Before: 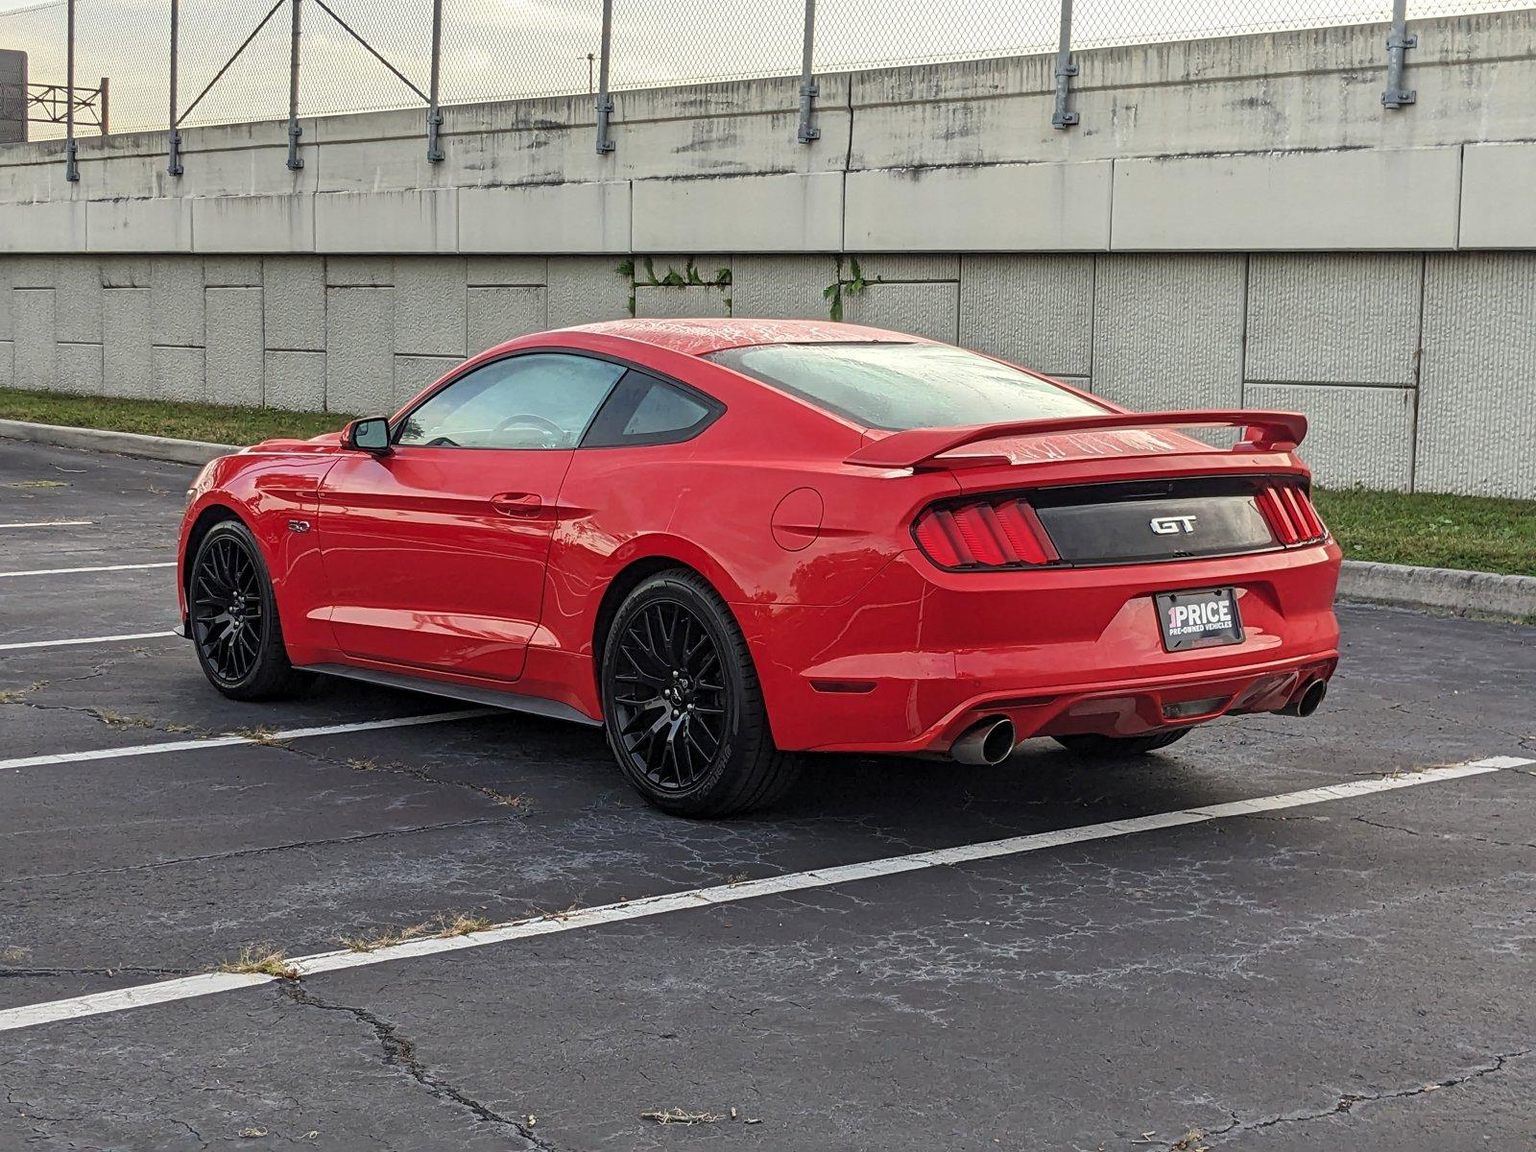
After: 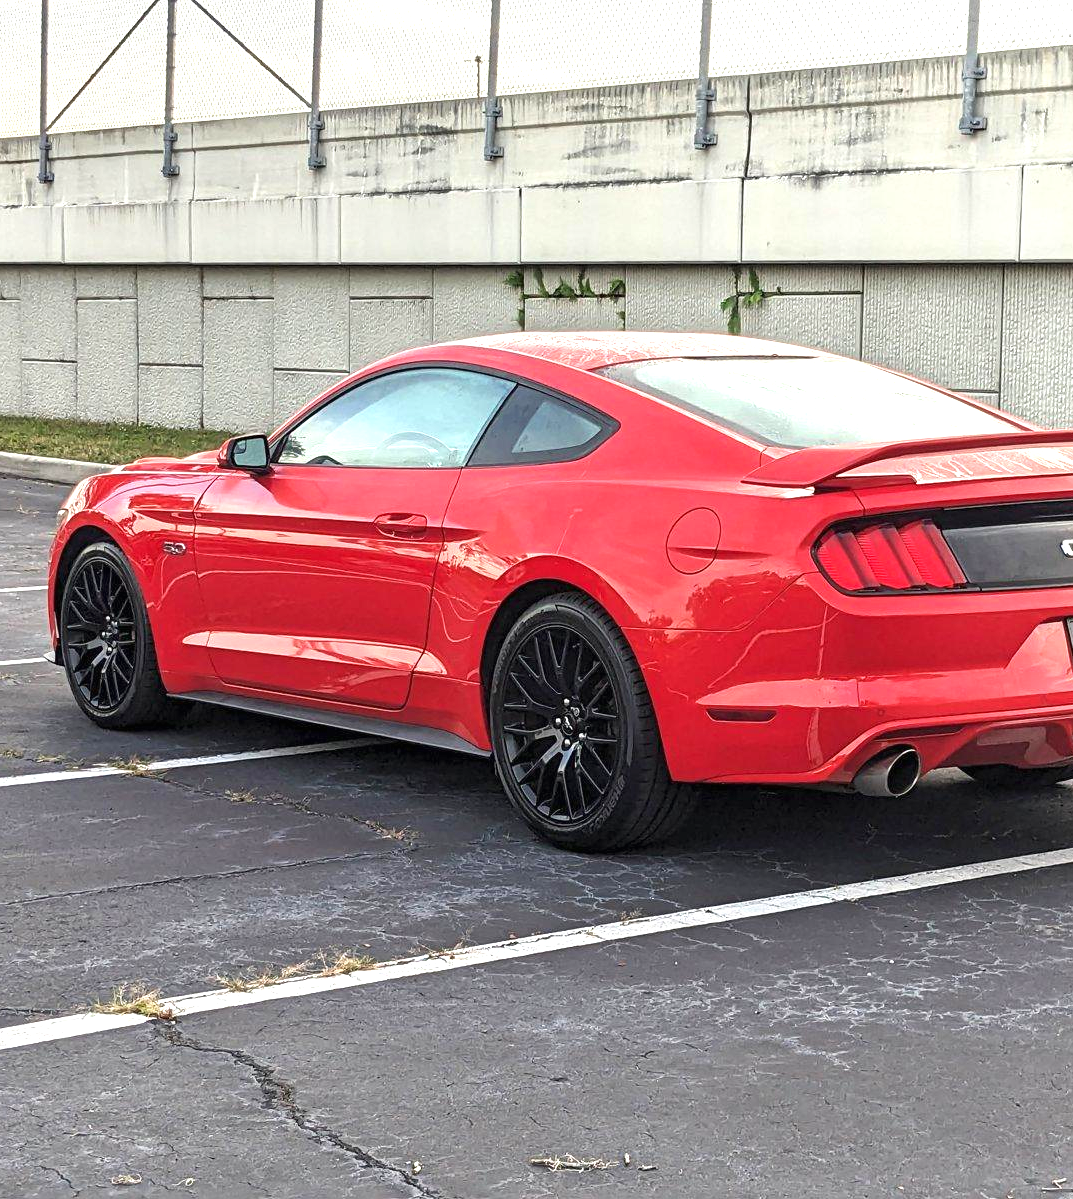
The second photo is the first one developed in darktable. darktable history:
exposure: black level correction 0, exposure 1.001 EV, compensate highlight preservation false
crop and rotate: left 8.576%, right 24.342%
